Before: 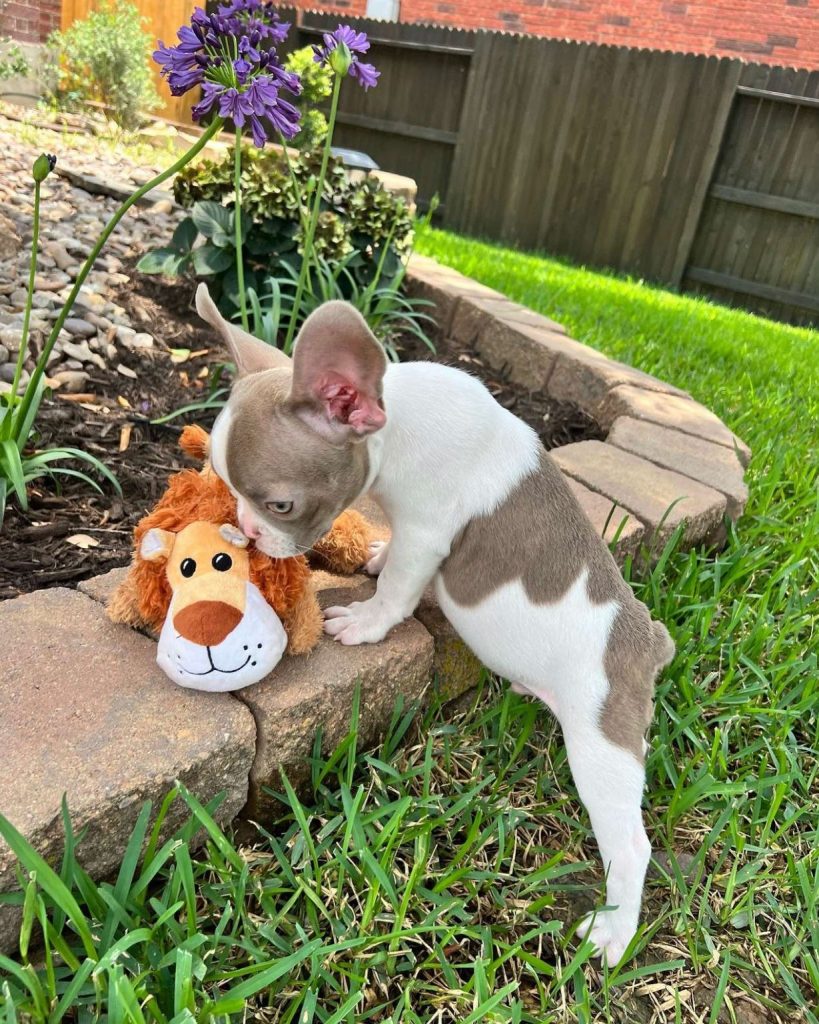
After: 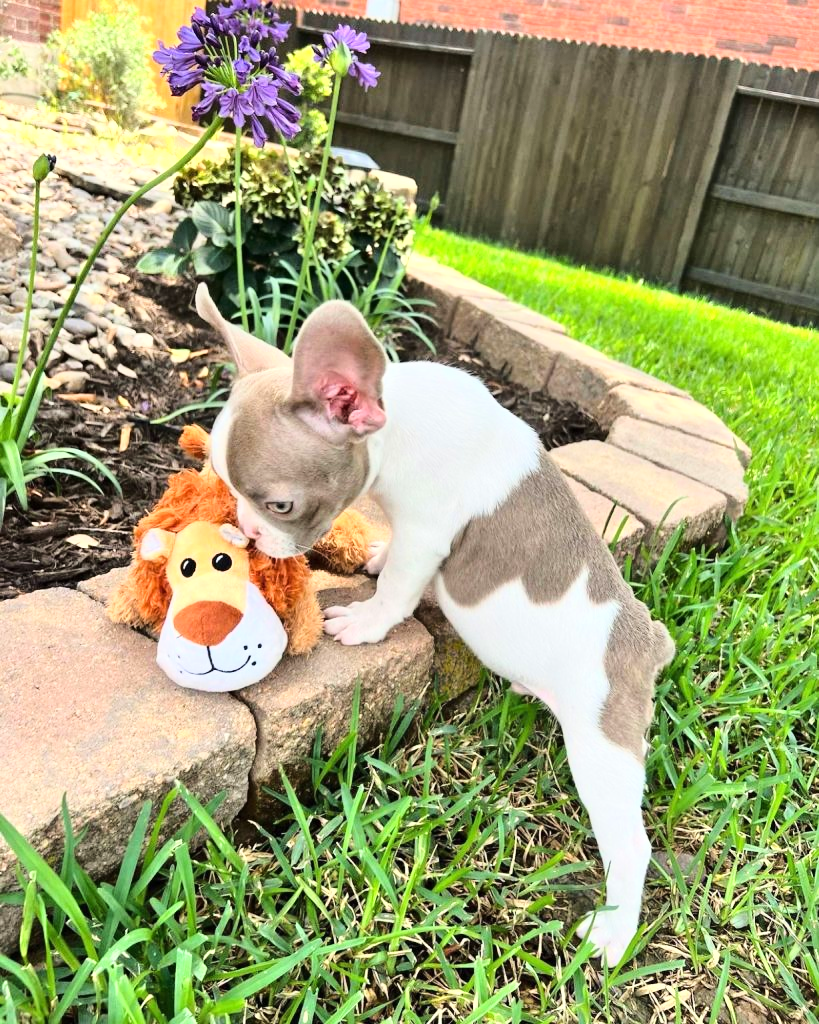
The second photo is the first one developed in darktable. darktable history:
base curve: curves: ch0 [(0, 0) (0.028, 0.03) (0.121, 0.232) (0.46, 0.748) (0.859, 0.968) (1, 1)], preserve colors average RGB
